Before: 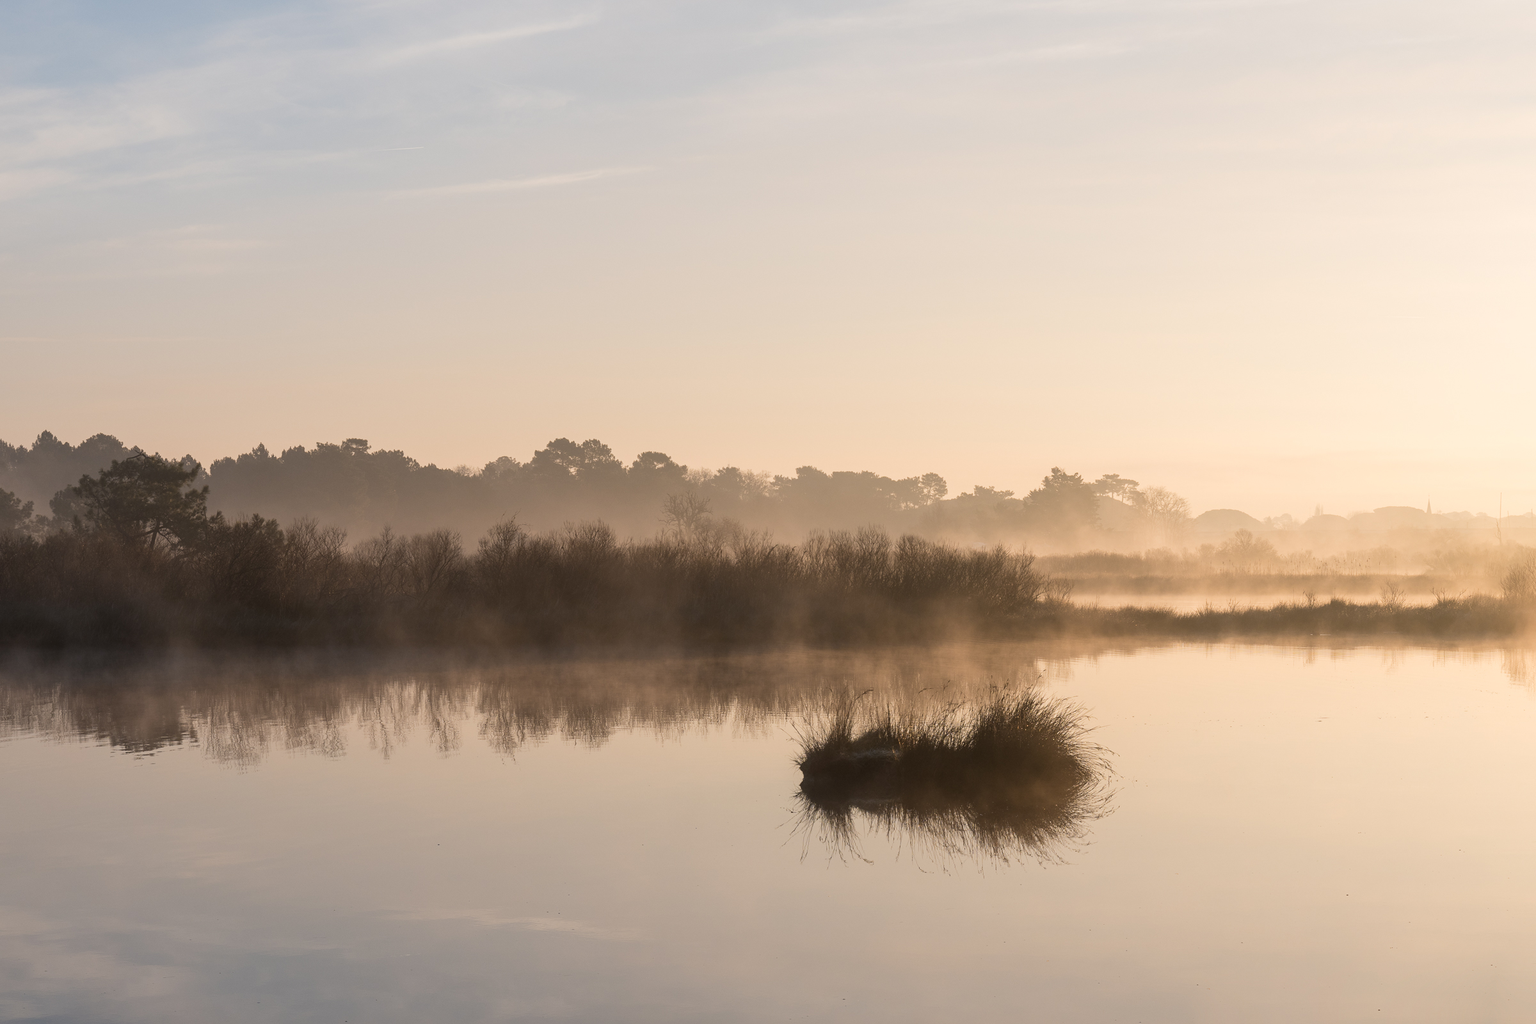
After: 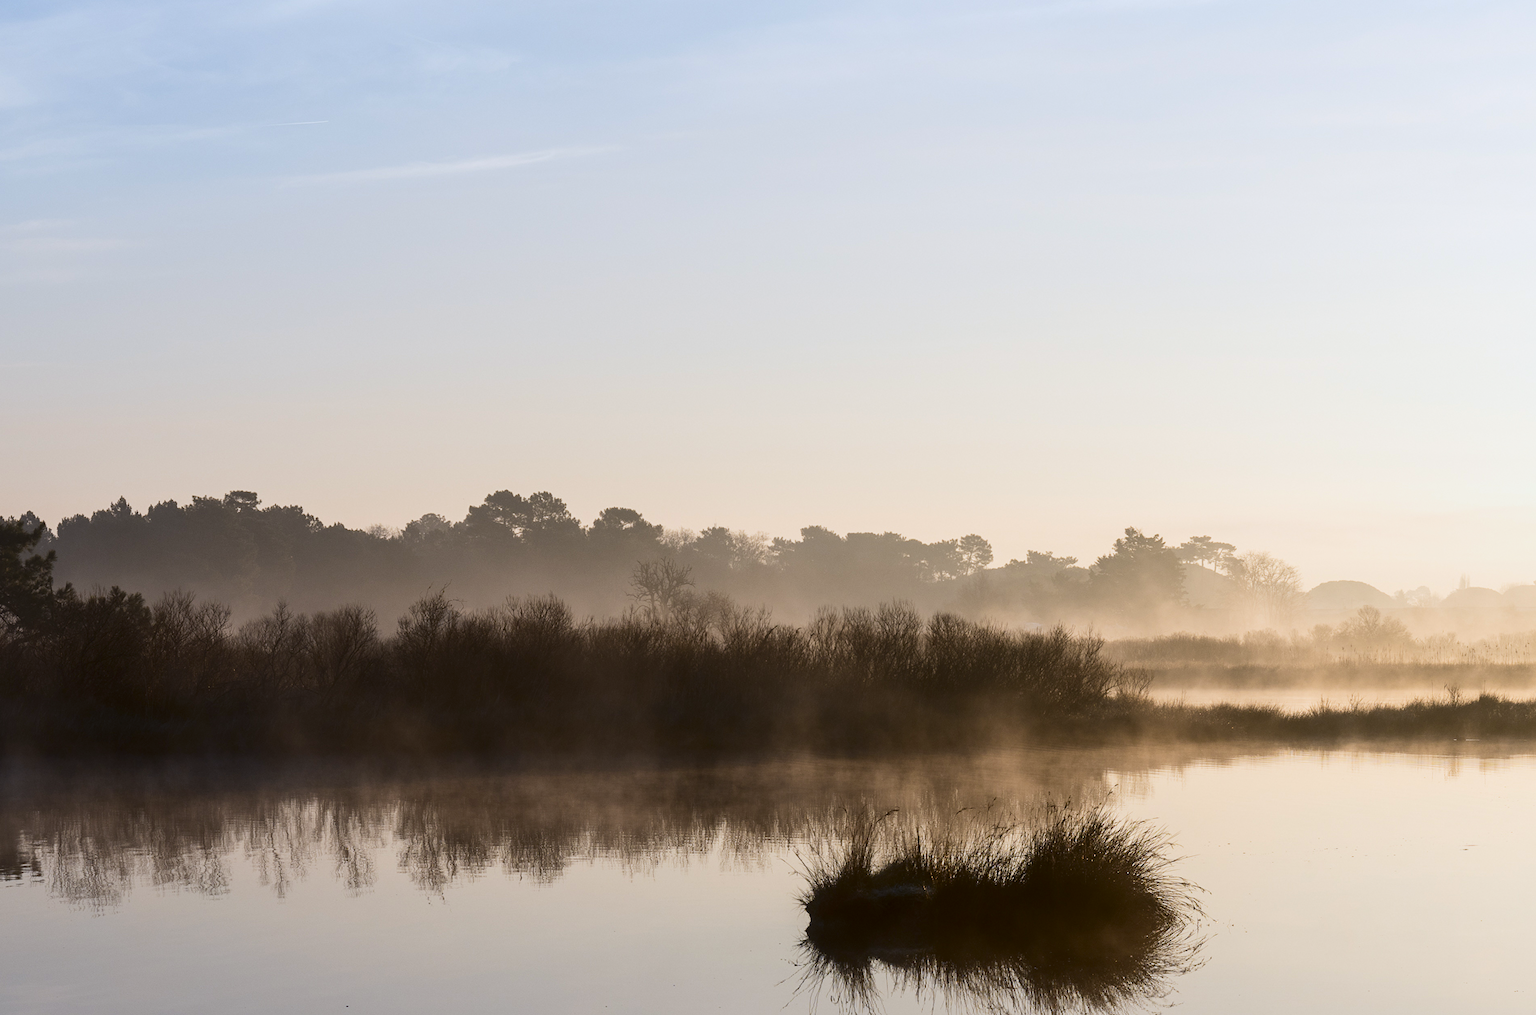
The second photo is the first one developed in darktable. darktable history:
crop and rotate: left 10.77%, top 5.1%, right 10.41%, bottom 16.76%
white balance: red 0.924, blue 1.095
contrast brightness saturation: contrast 0.21, brightness -0.11, saturation 0.21
grain: coarseness 0.81 ISO, strength 1.34%, mid-tones bias 0%
